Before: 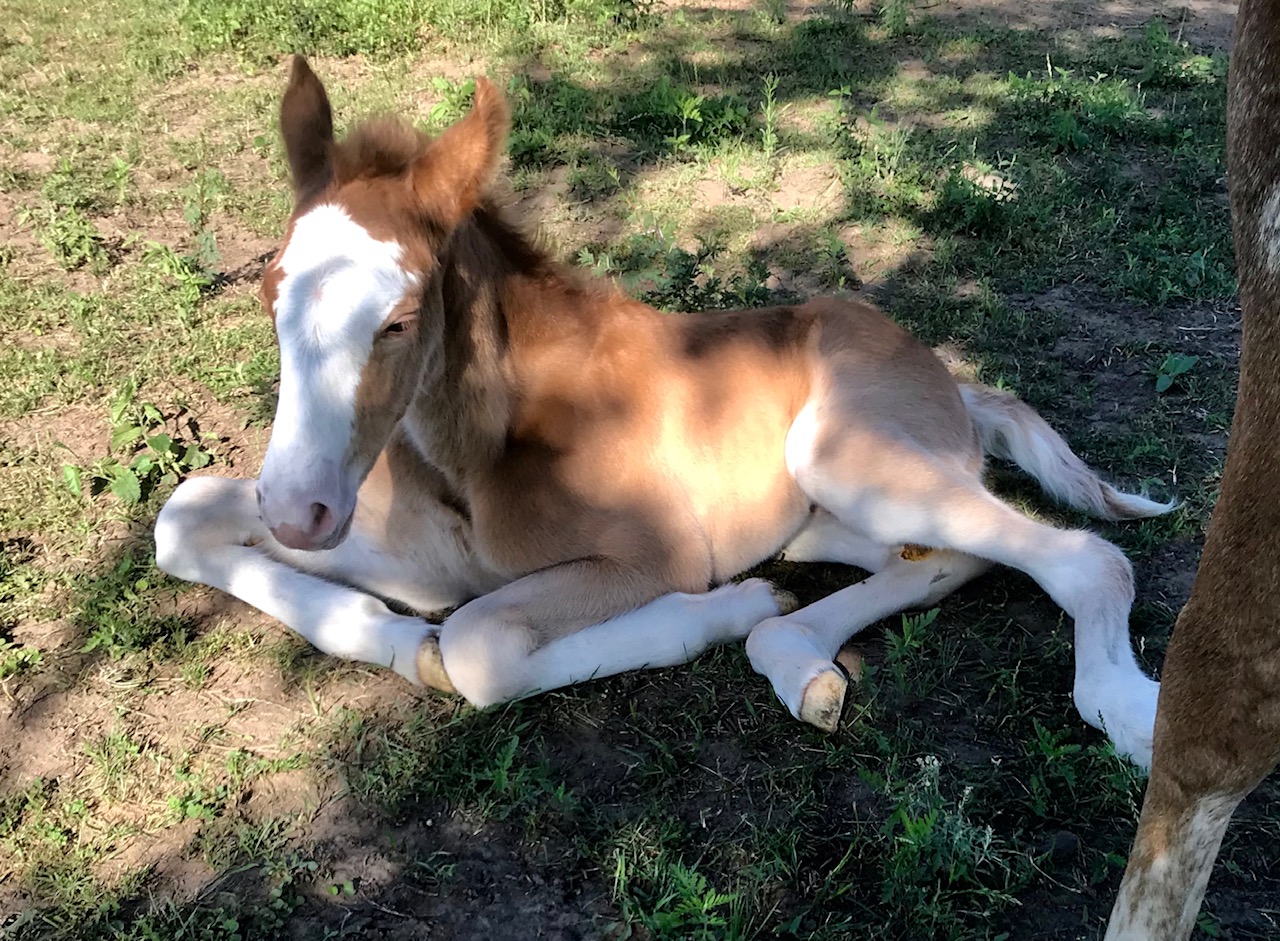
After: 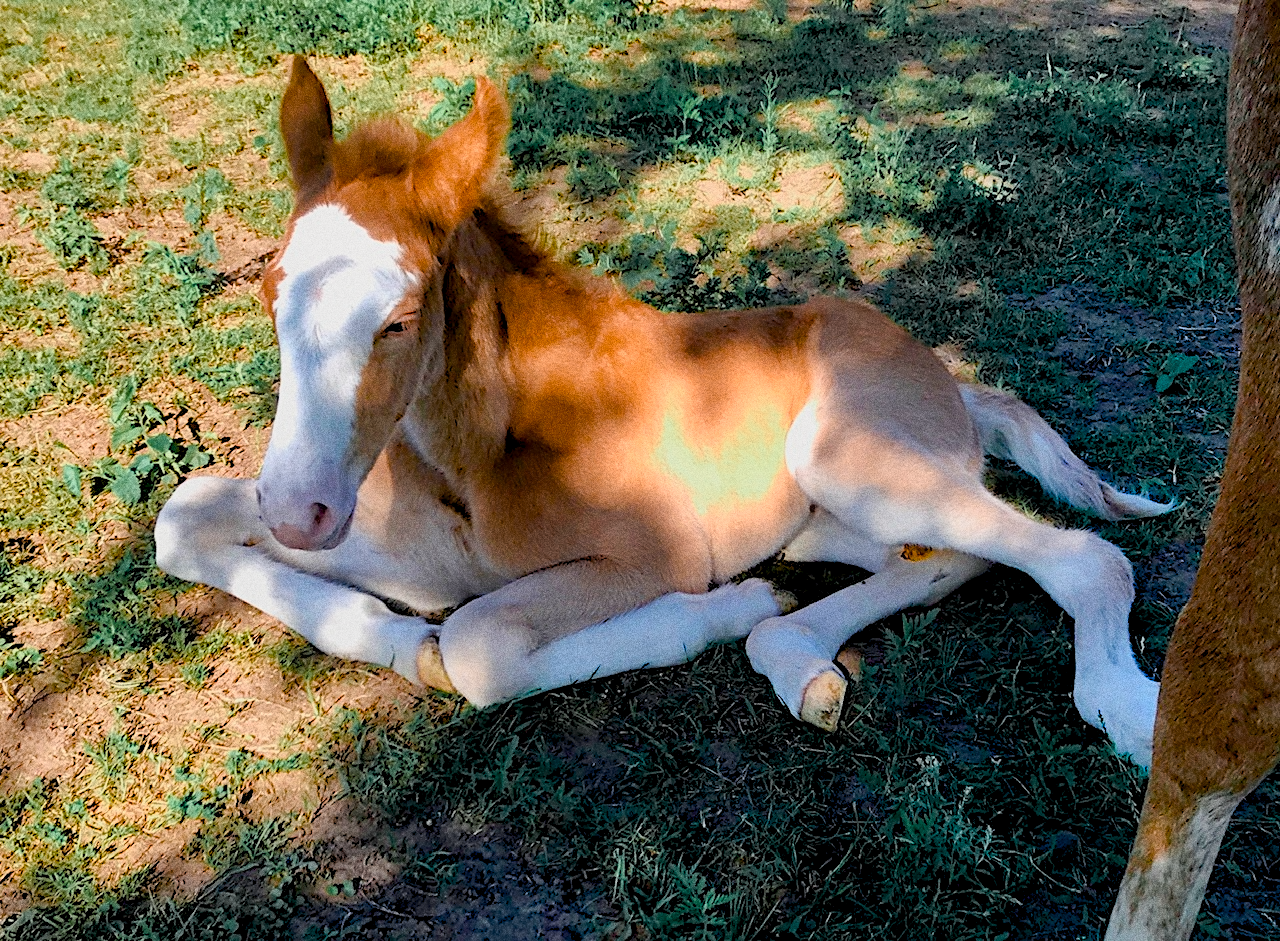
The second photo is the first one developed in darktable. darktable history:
color balance rgb: global offset › luminance -0.5%, perceptual saturation grading › highlights -17.77%, perceptual saturation grading › mid-tones 33.1%, perceptual saturation grading › shadows 50.52%, perceptual brilliance grading › highlights 10.8%, perceptual brilliance grading › shadows -10.8%, global vibrance 24.22%, contrast -25%
color equalizer "KA": saturation › red 1.04, saturation › orange 1.17, saturation › yellow 0.938, saturation › green 0.737, saturation › cyan 1.15, saturation › blue 1.08, hue › red 4.88, hue › orange -6.83, hue › yellow 18.53, hue › green 34.13, hue › blue -4.88, brightness › red 1.11, brightness › orange 1.11, brightness › yellow 0.816, brightness › green 0.827, brightness › cyan 1.11, brightness › blue 1.12, brightness › magenta 1.07
grain "silver grain": coarseness 0.09 ISO, strength 40%
diffuse or sharpen "_builtin_sharpen demosaicing | AA filter": edge sensitivity 1, 1st order anisotropy 100%, 2nd order anisotropy 100%, 3rd order anisotropy 100%, 4th order anisotropy 100%, 1st order speed -25%, 2nd order speed -25%, 3rd order speed -25%, 4th order speed -25%
diffuse or sharpen "diffusion": radius span 100, 1st order speed 50%, 2nd order speed 50%, 3rd order speed 50%, 4th order speed 50% | blend: blend mode normal, opacity 30%; mask: uniform (no mask)
contrast equalizer: octaves 7, y [[0.6 ×6], [0.55 ×6], [0 ×6], [0 ×6], [0 ×6]], mix -0.2
